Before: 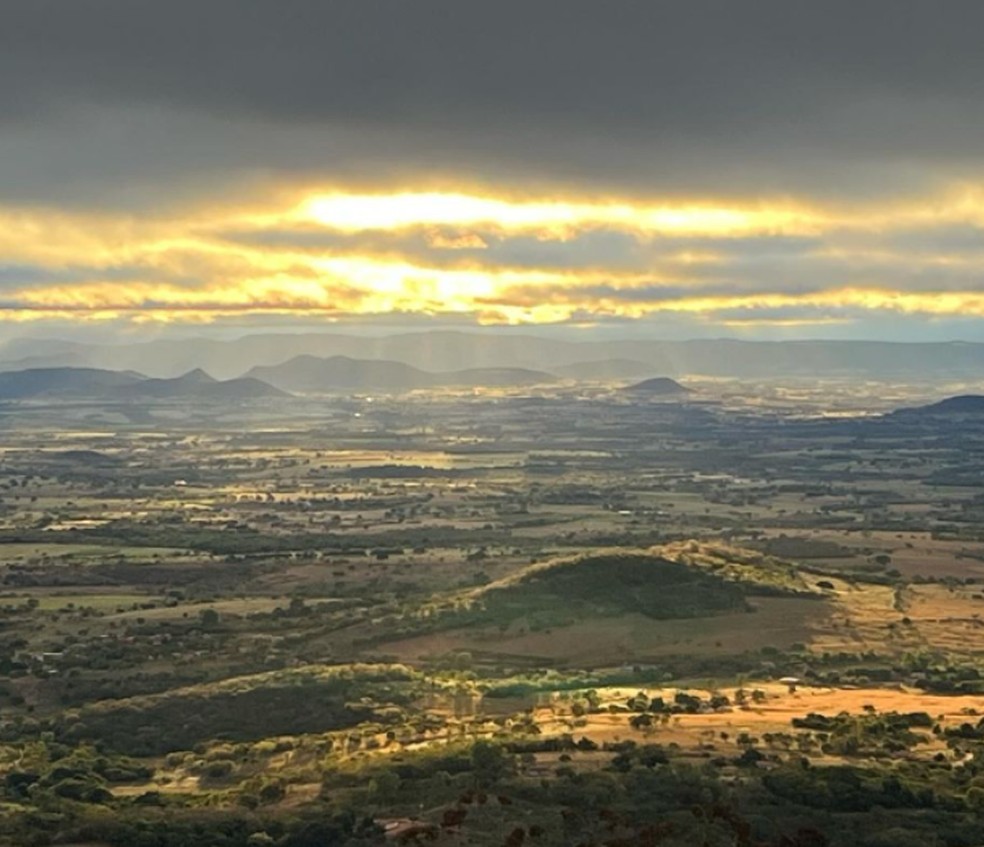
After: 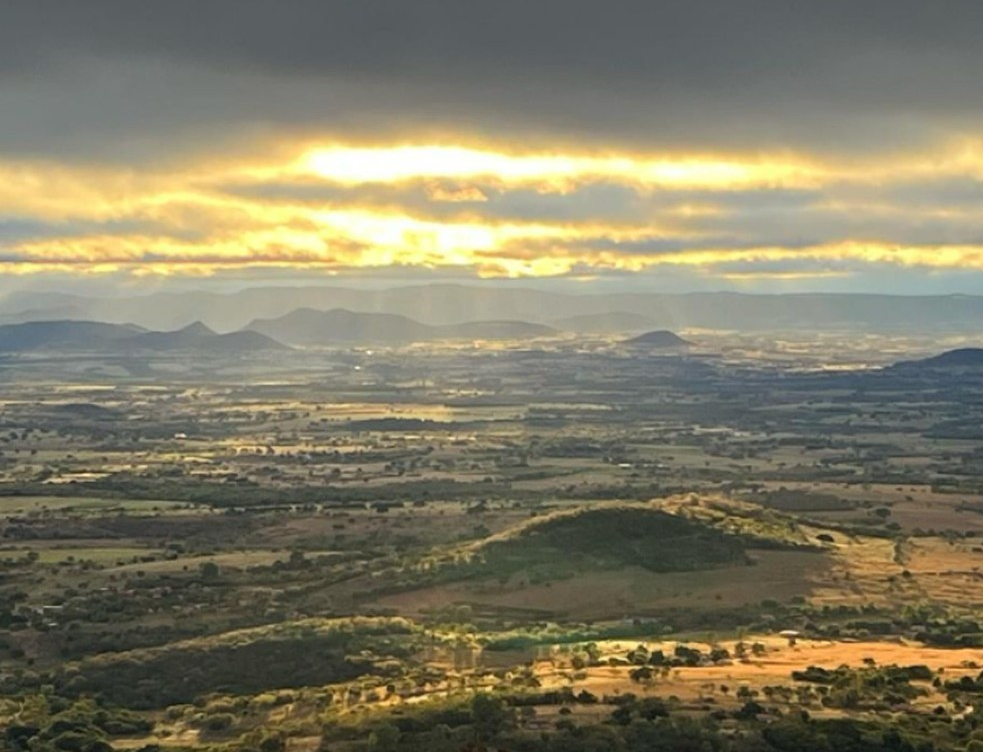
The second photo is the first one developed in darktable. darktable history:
crop and rotate: top 5.615%, bottom 5.583%
